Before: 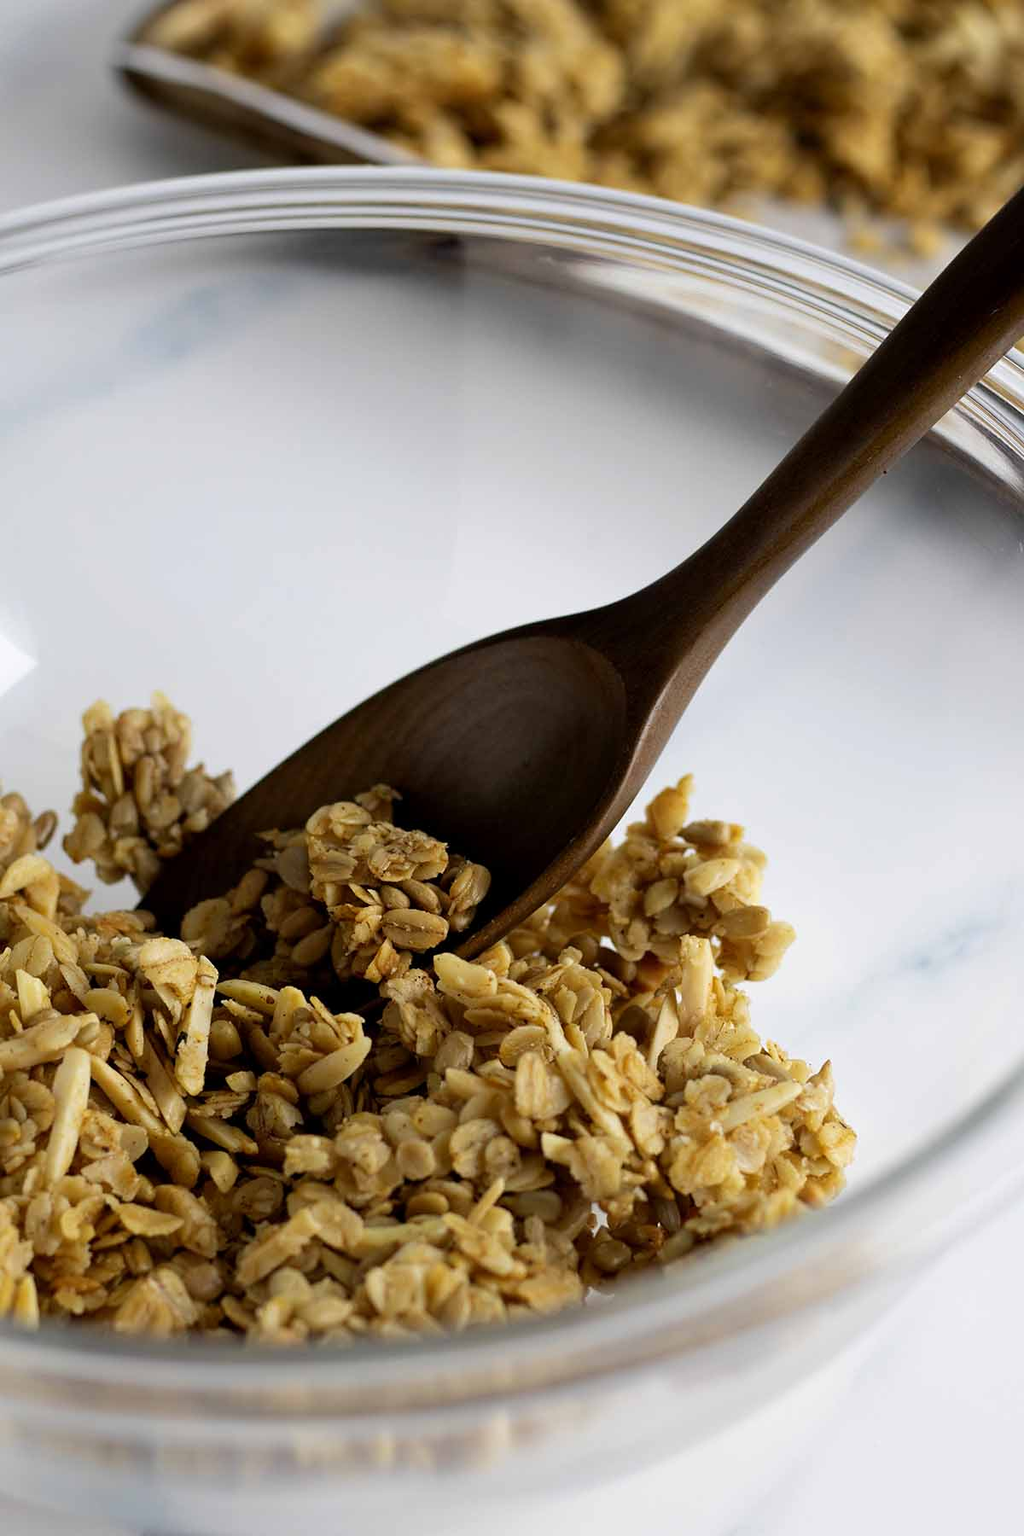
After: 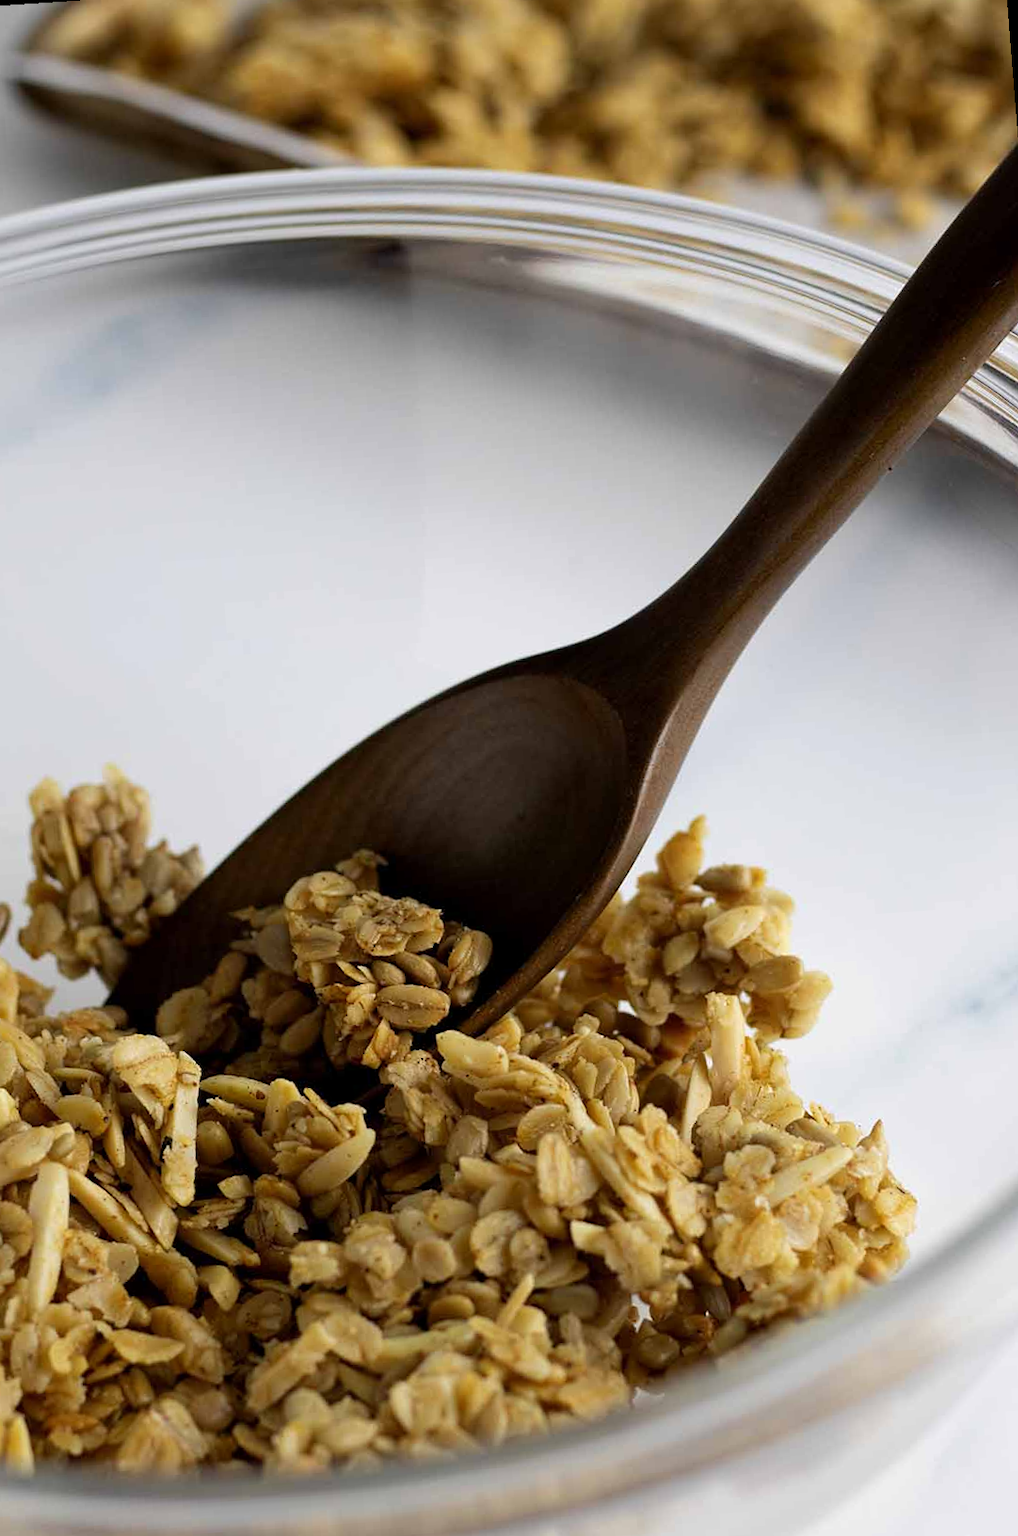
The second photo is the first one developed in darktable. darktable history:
crop: left 9.929%, top 3.475%, right 9.188%, bottom 9.529%
rotate and perspective: rotation -4.2°, shear 0.006, automatic cropping off
